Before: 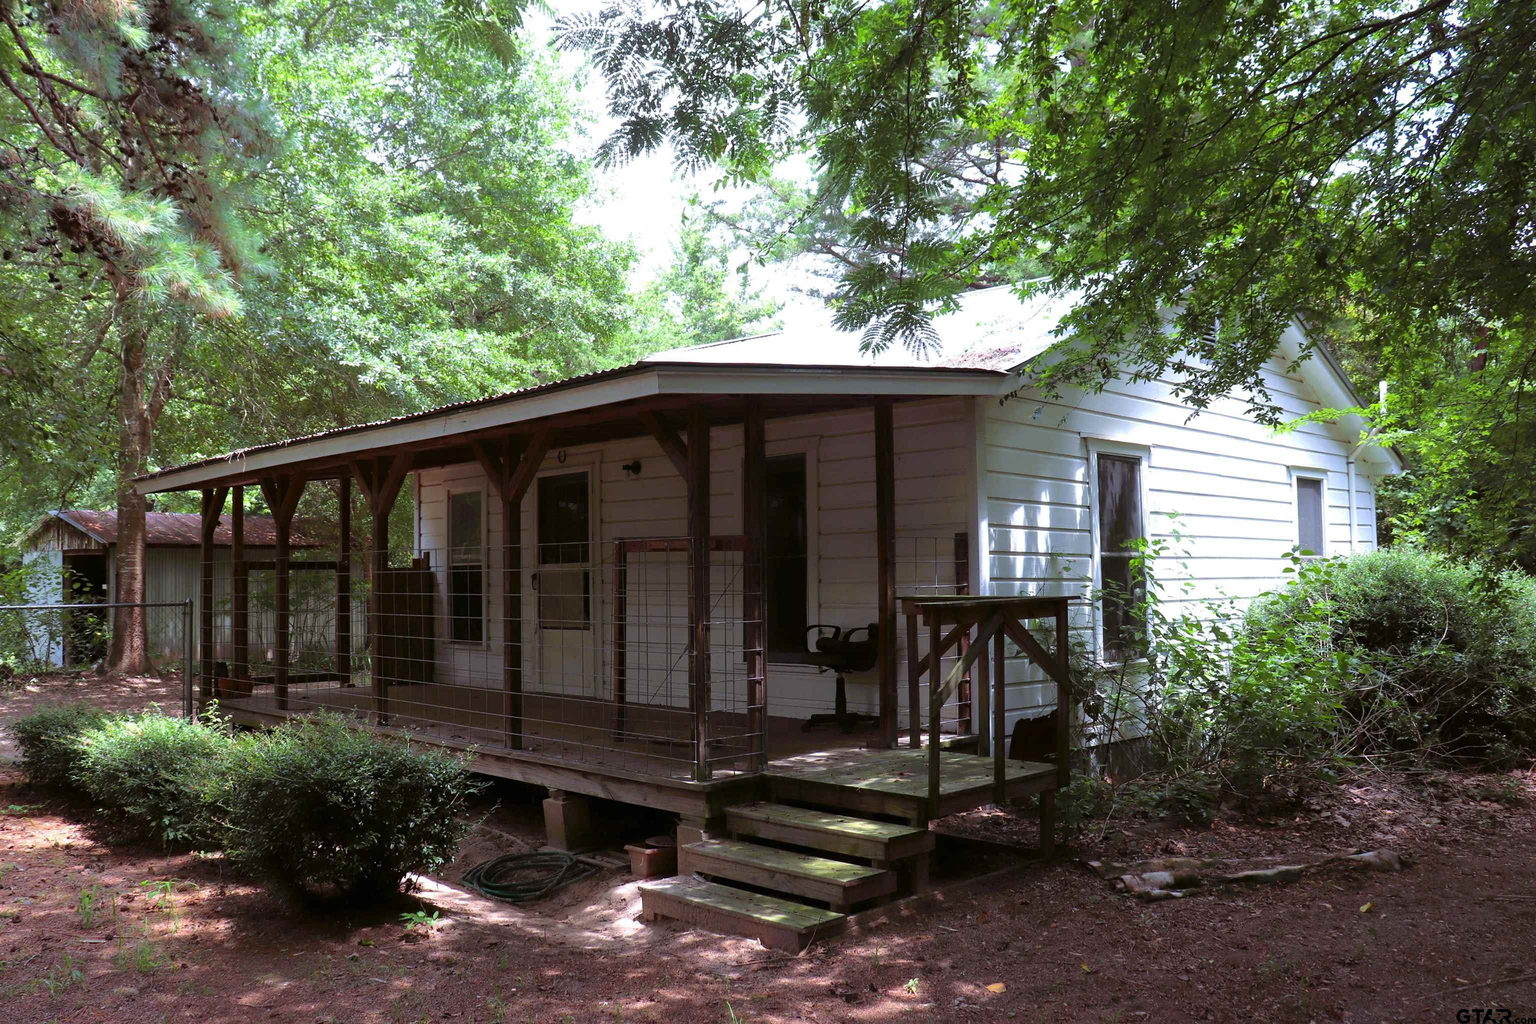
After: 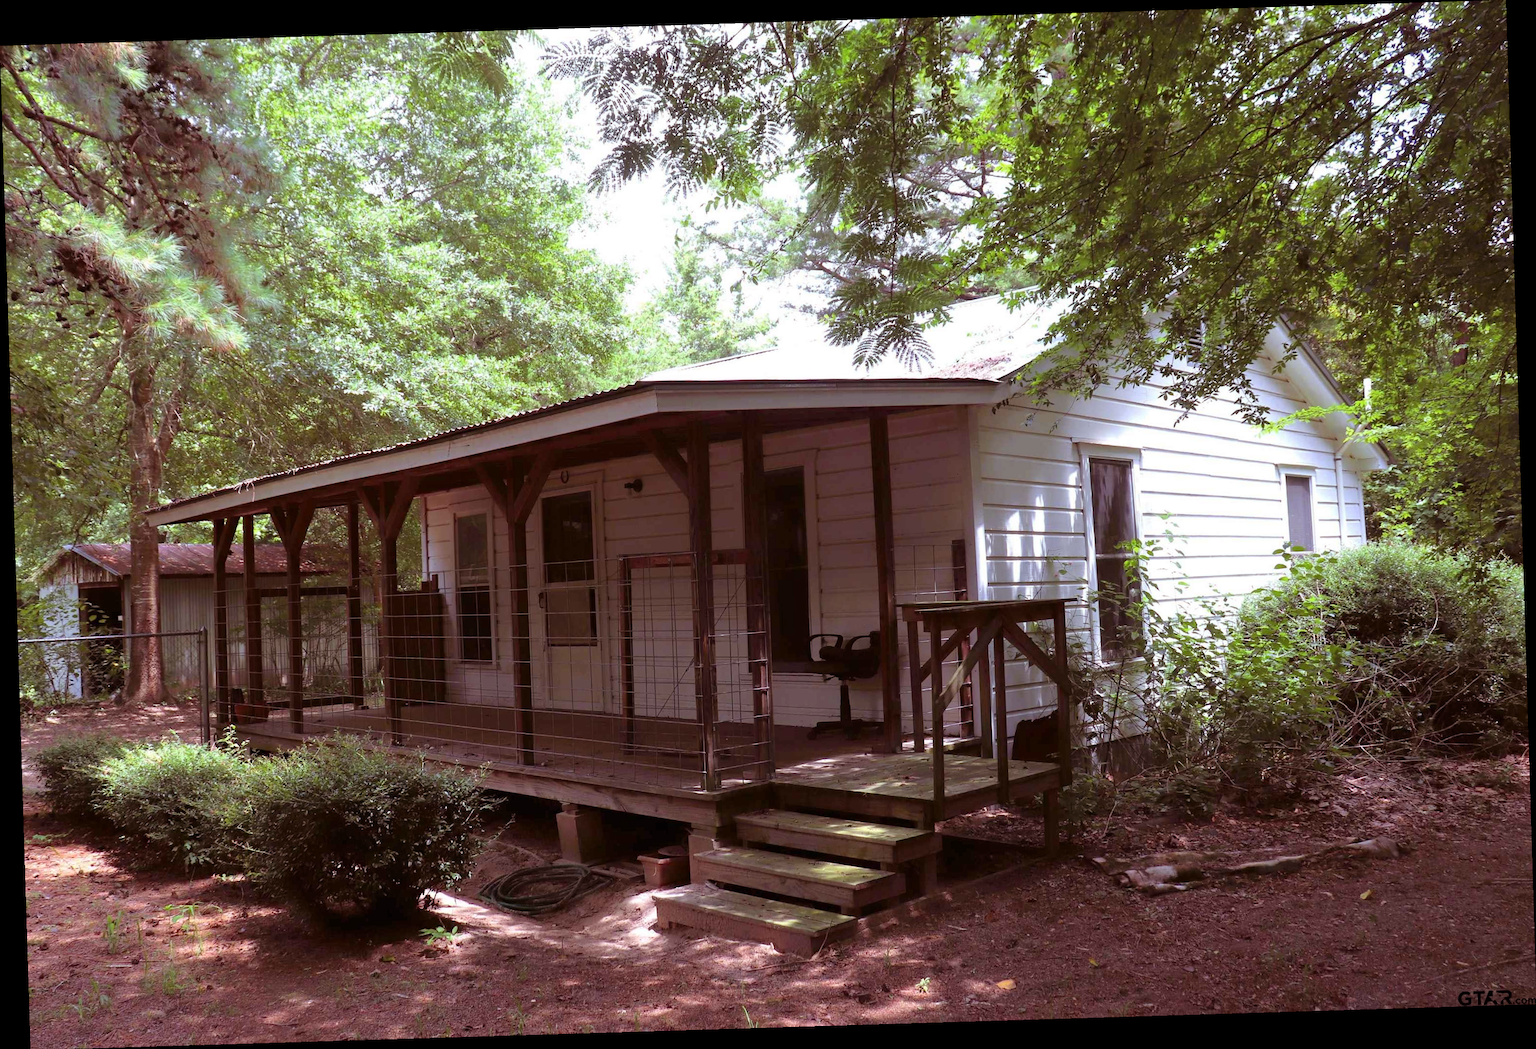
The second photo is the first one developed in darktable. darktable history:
rotate and perspective: rotation -1.75°, automatic cropping off
rgb levels: mode RGB, independent channels, levels [[0, 0.474, 1], [0, 0.5, 1], [0, 0.5, 1]]
color balance rgb: perceptual saturation grading › global saturation -3%
